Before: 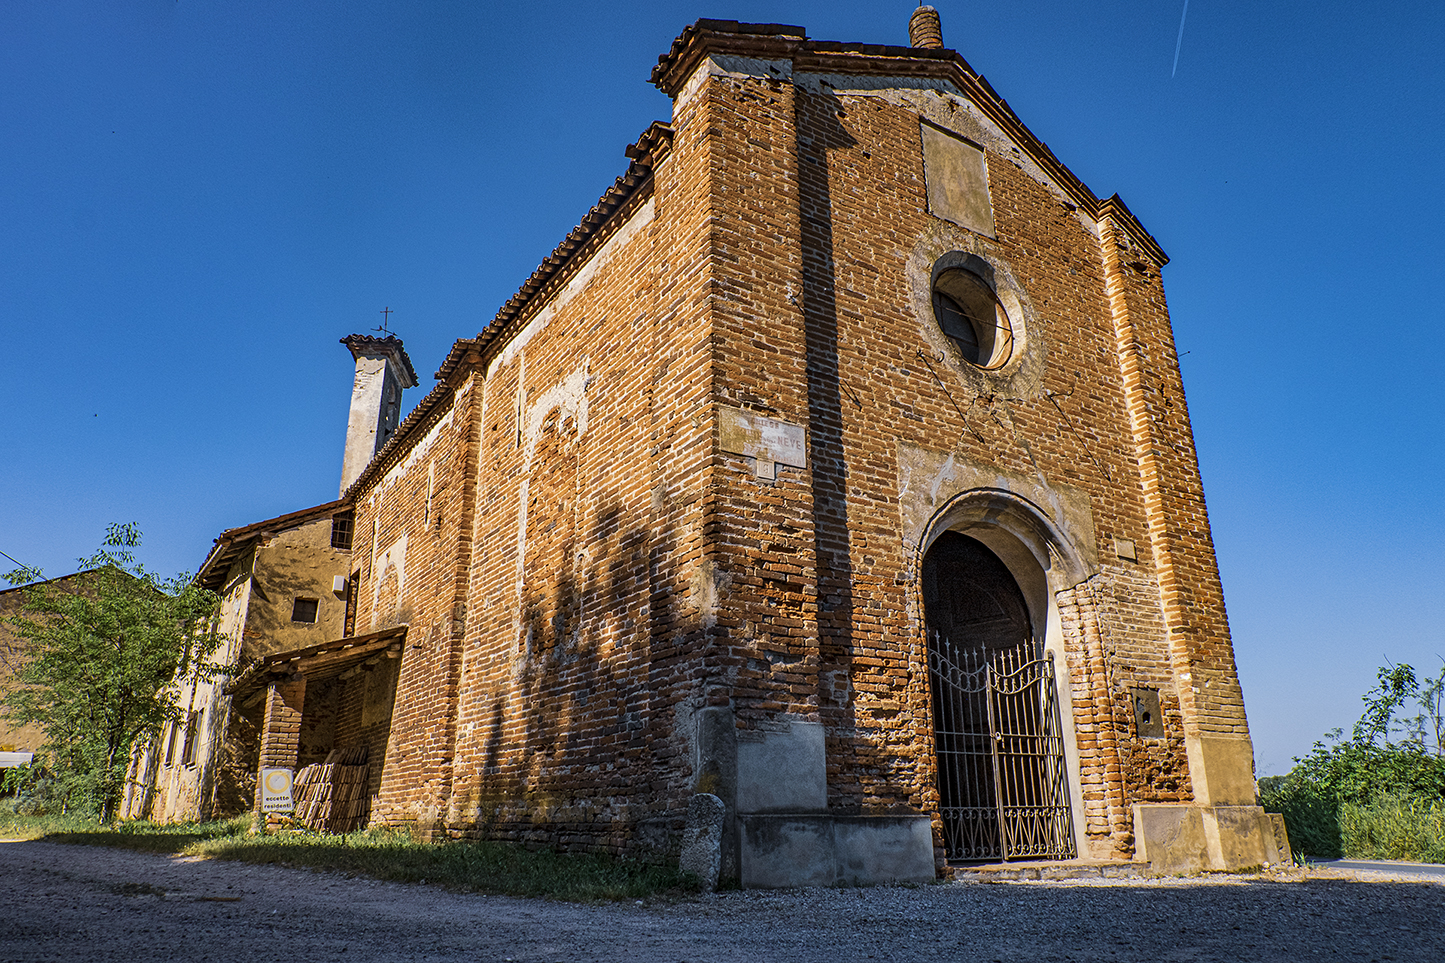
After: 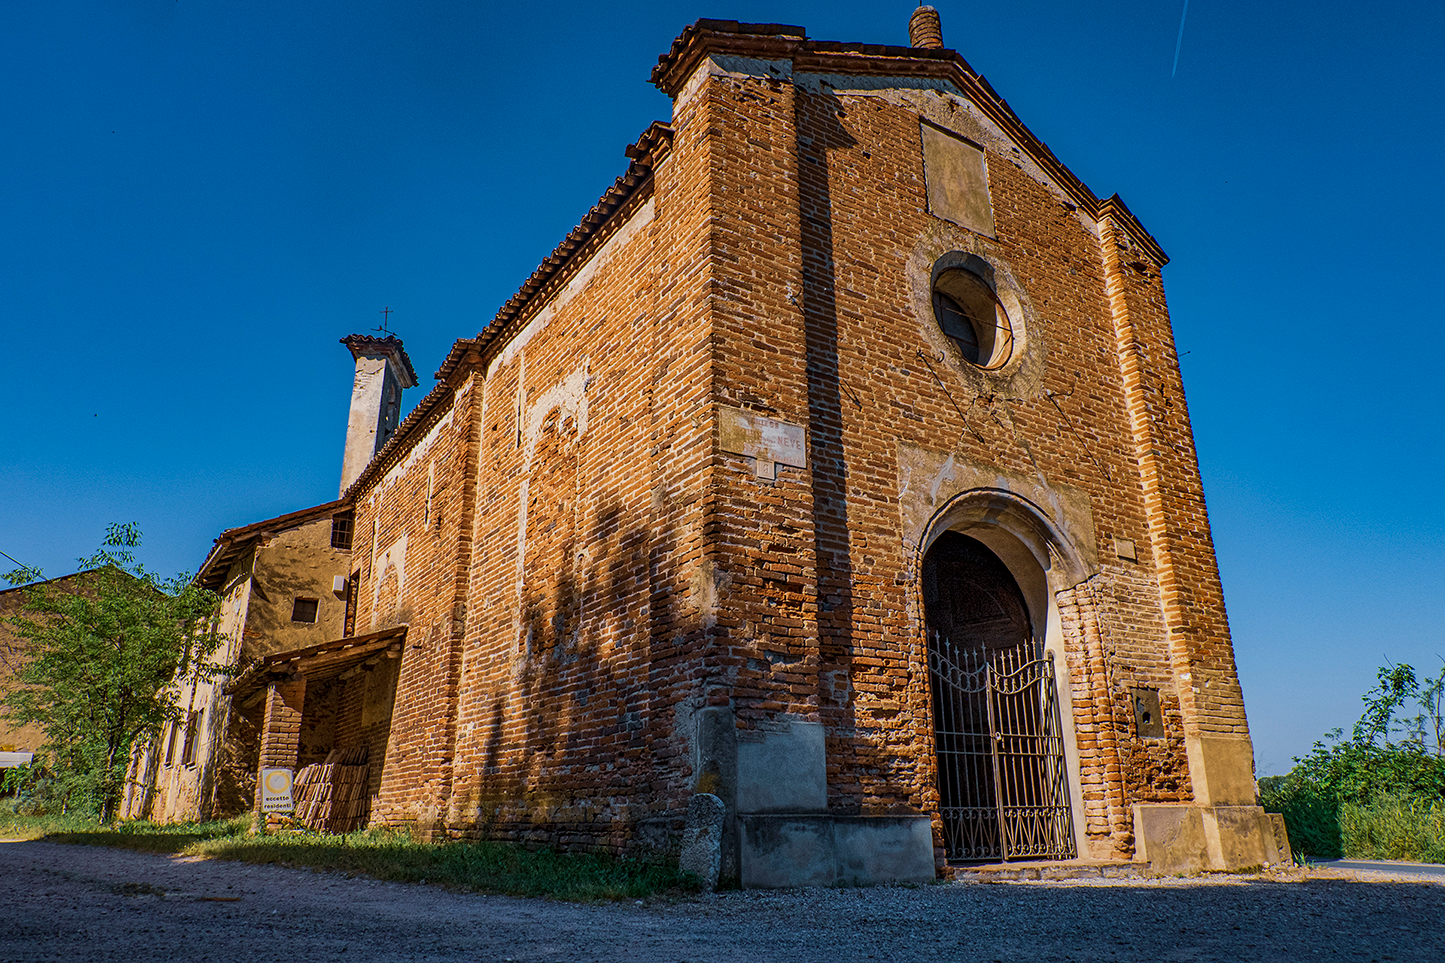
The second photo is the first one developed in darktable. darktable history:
velvia: on, module defaults
tone equalizer: -8 EV 0.233 EV, -7 EV 0.419 EV, -6 EV 0.386 EV, -5 EV 0.224 EV, -3 EV -0.252 EV, -2 EV -0.405 EV, -1 EV -0.418 EV, +0 EV -0.279 EV
